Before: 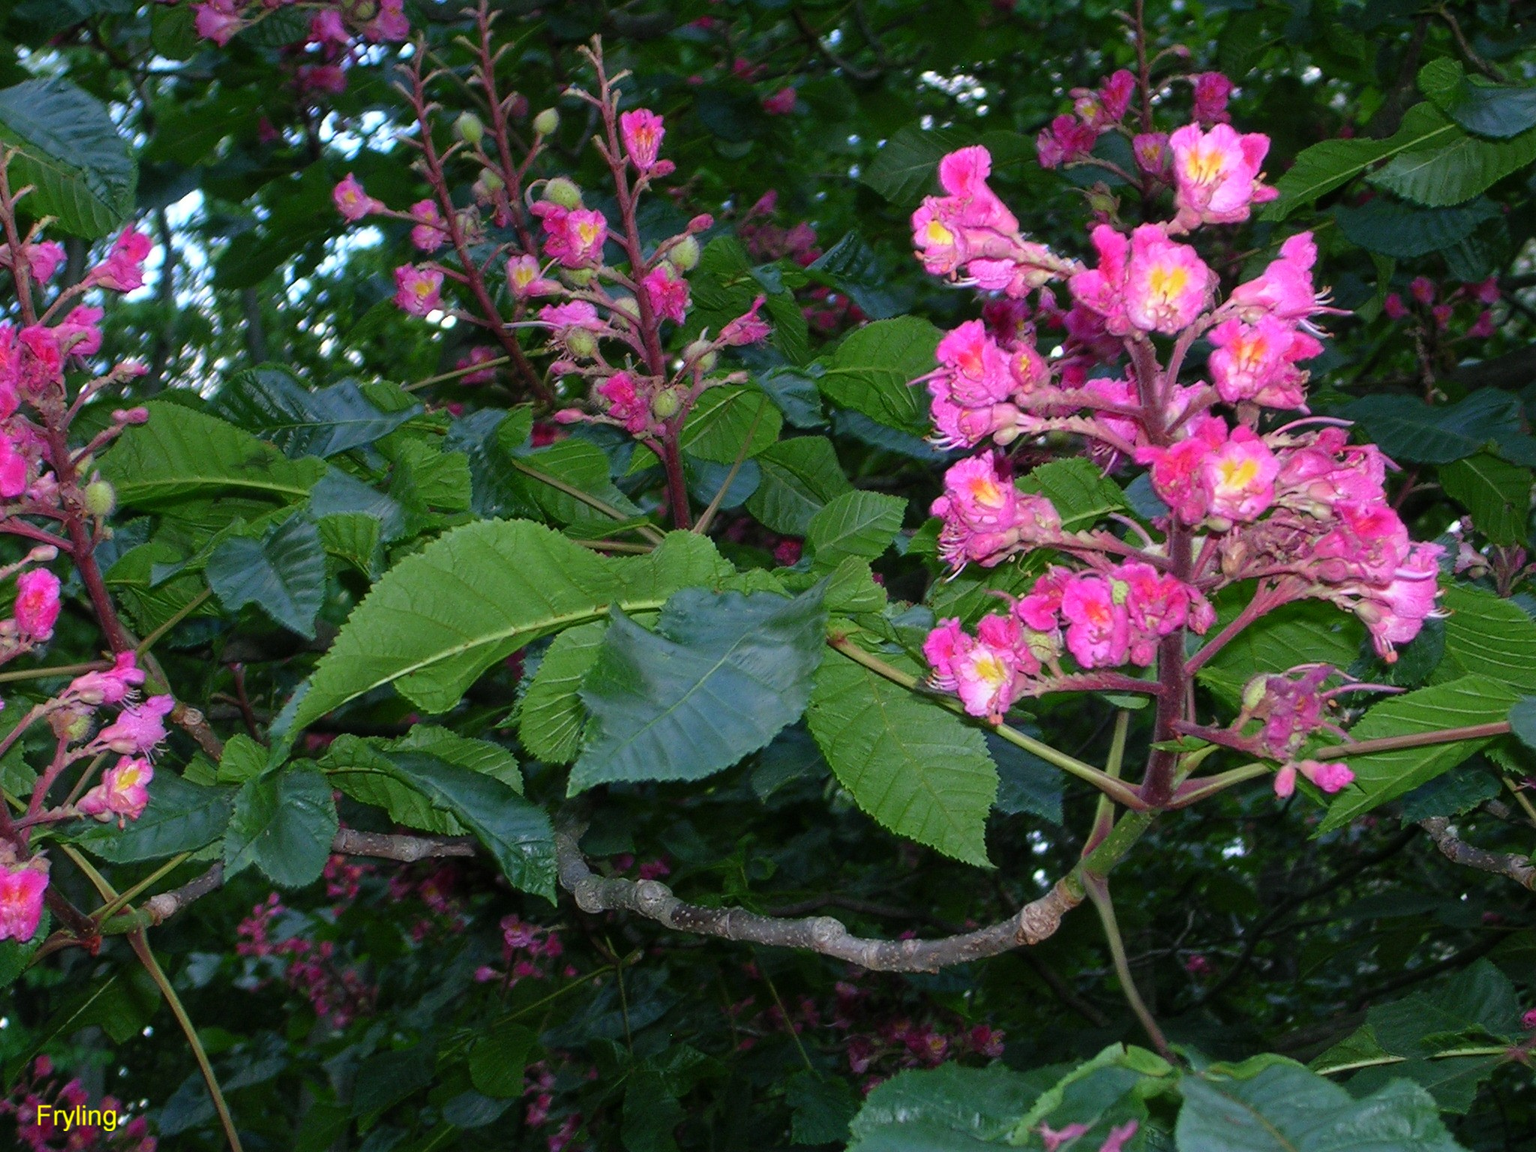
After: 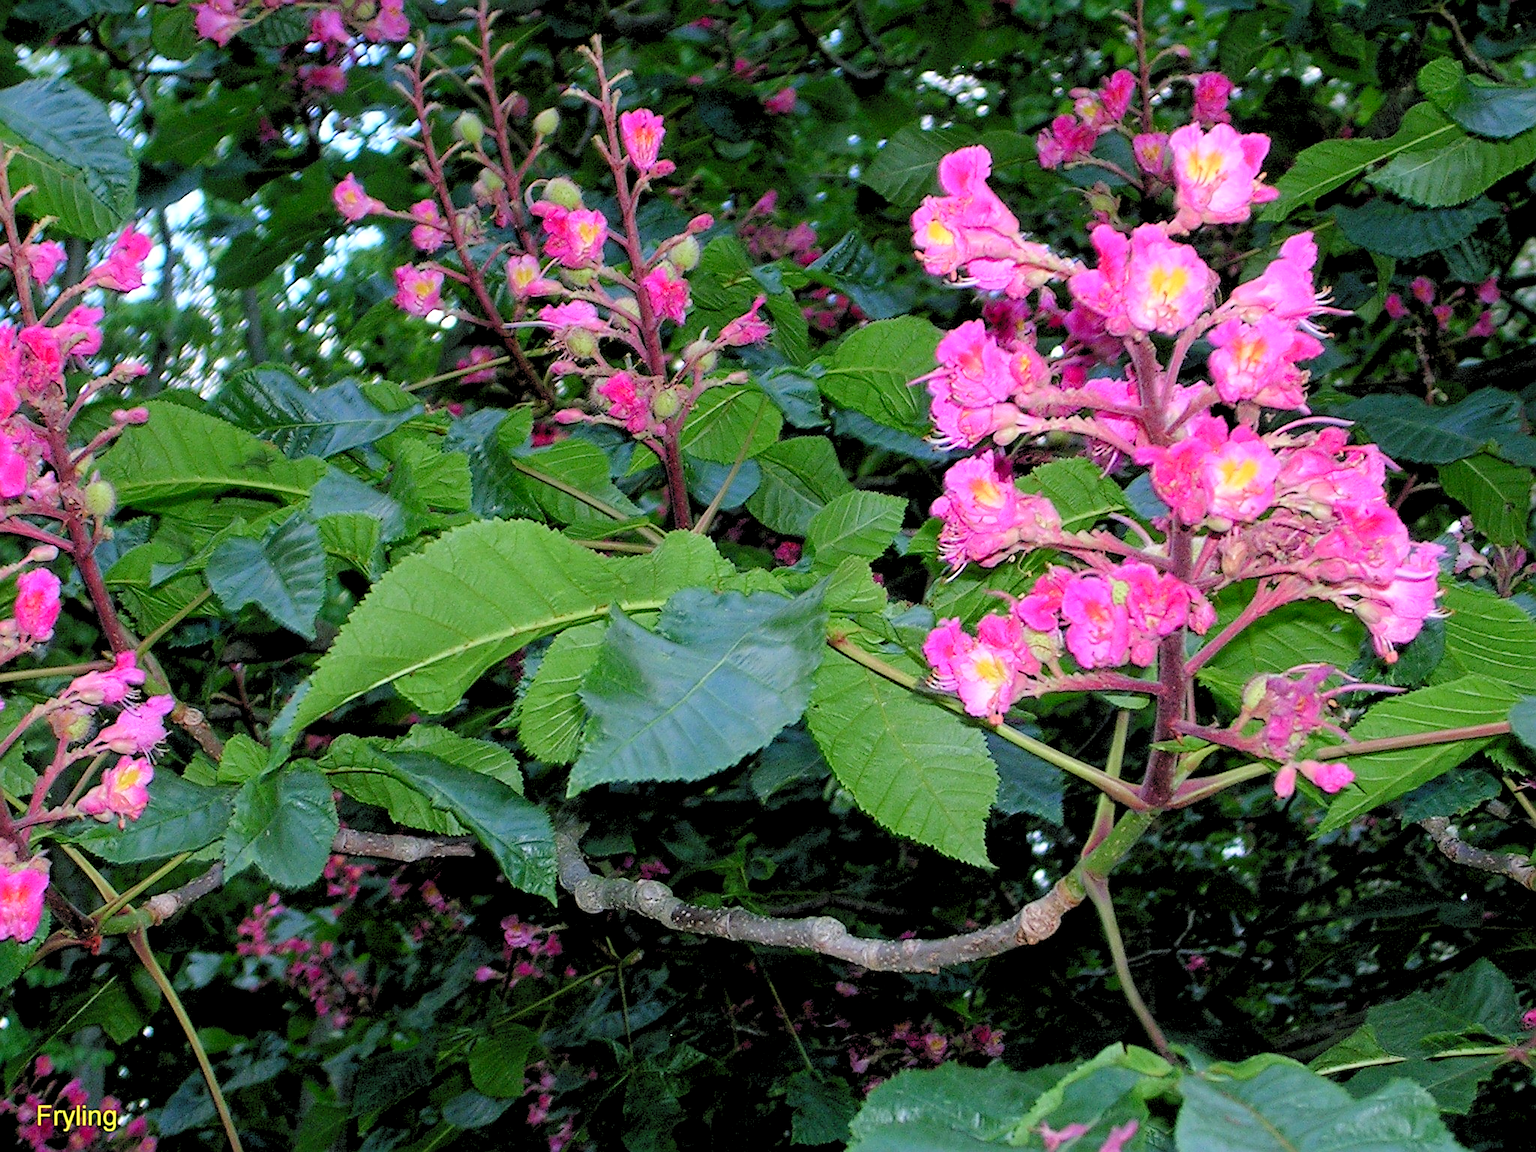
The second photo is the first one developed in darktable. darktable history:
levels: levels [0.093, 0.434, 0.988]
contrast brightness saturation: saturation -0.05
sharpen: on, module defaults
